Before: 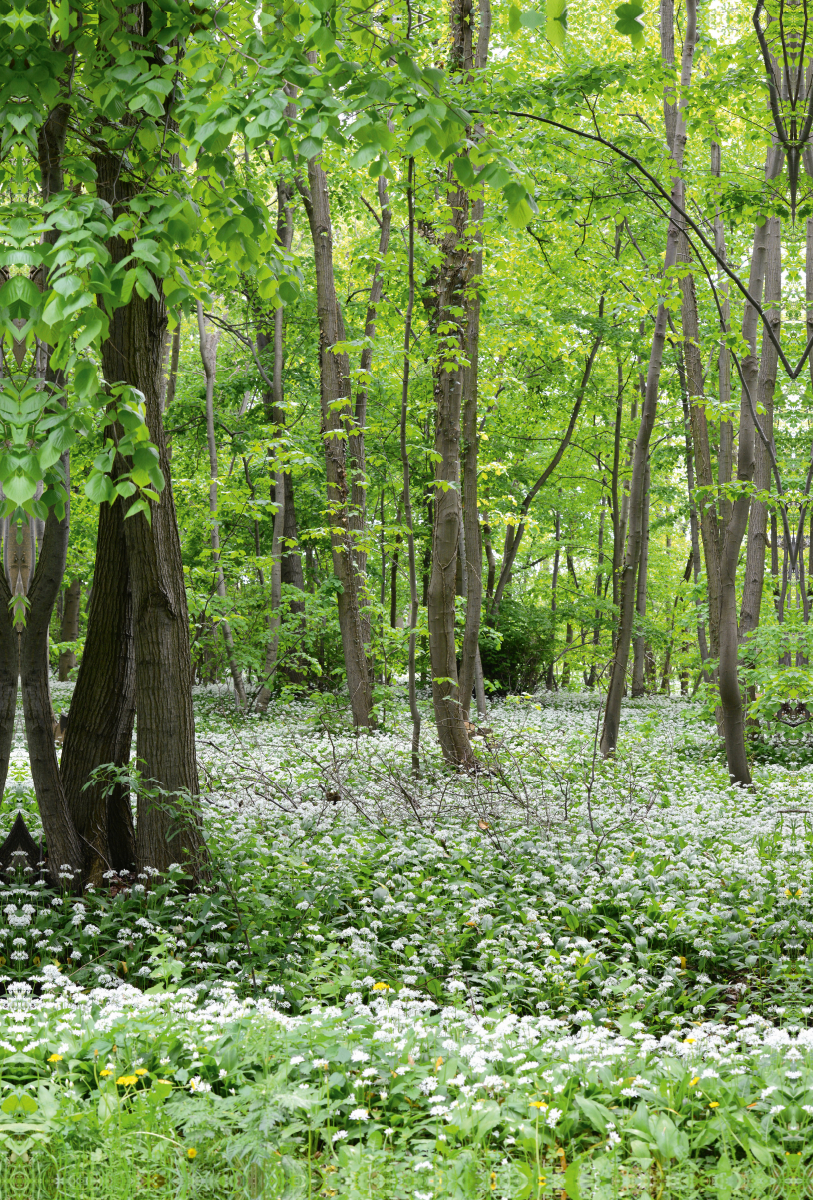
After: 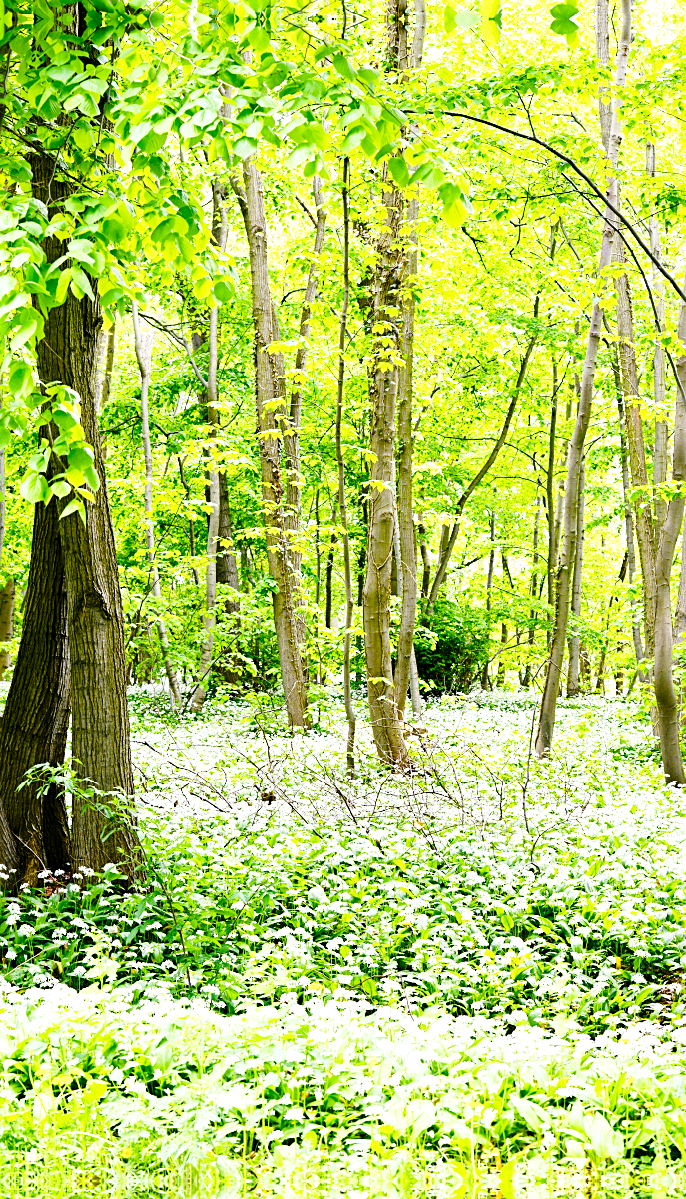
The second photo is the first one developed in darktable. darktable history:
exposure: black level correction 0.001, exposure 0.954 EV, compensate highlight preservation false
sharpen: on, module defaults
crop: left 8.044%, right 7.457%
base curve: curves: ch0 [(0, 0) (0.028, 0.03) (0.121, 0.232) (0.46, 0.748) (0.859, 0.968) (1, 1)], preserve colors none
color balance rgb: power › hue 328.4°, global offset › luminance -0.489%, linear chroma grading › global chroma 20.458%, perceptual saturation grading › global saturation 20%, perceptual saturation grading › highlights -25.741%, perceptual saturation grading › shadows 49.656%
